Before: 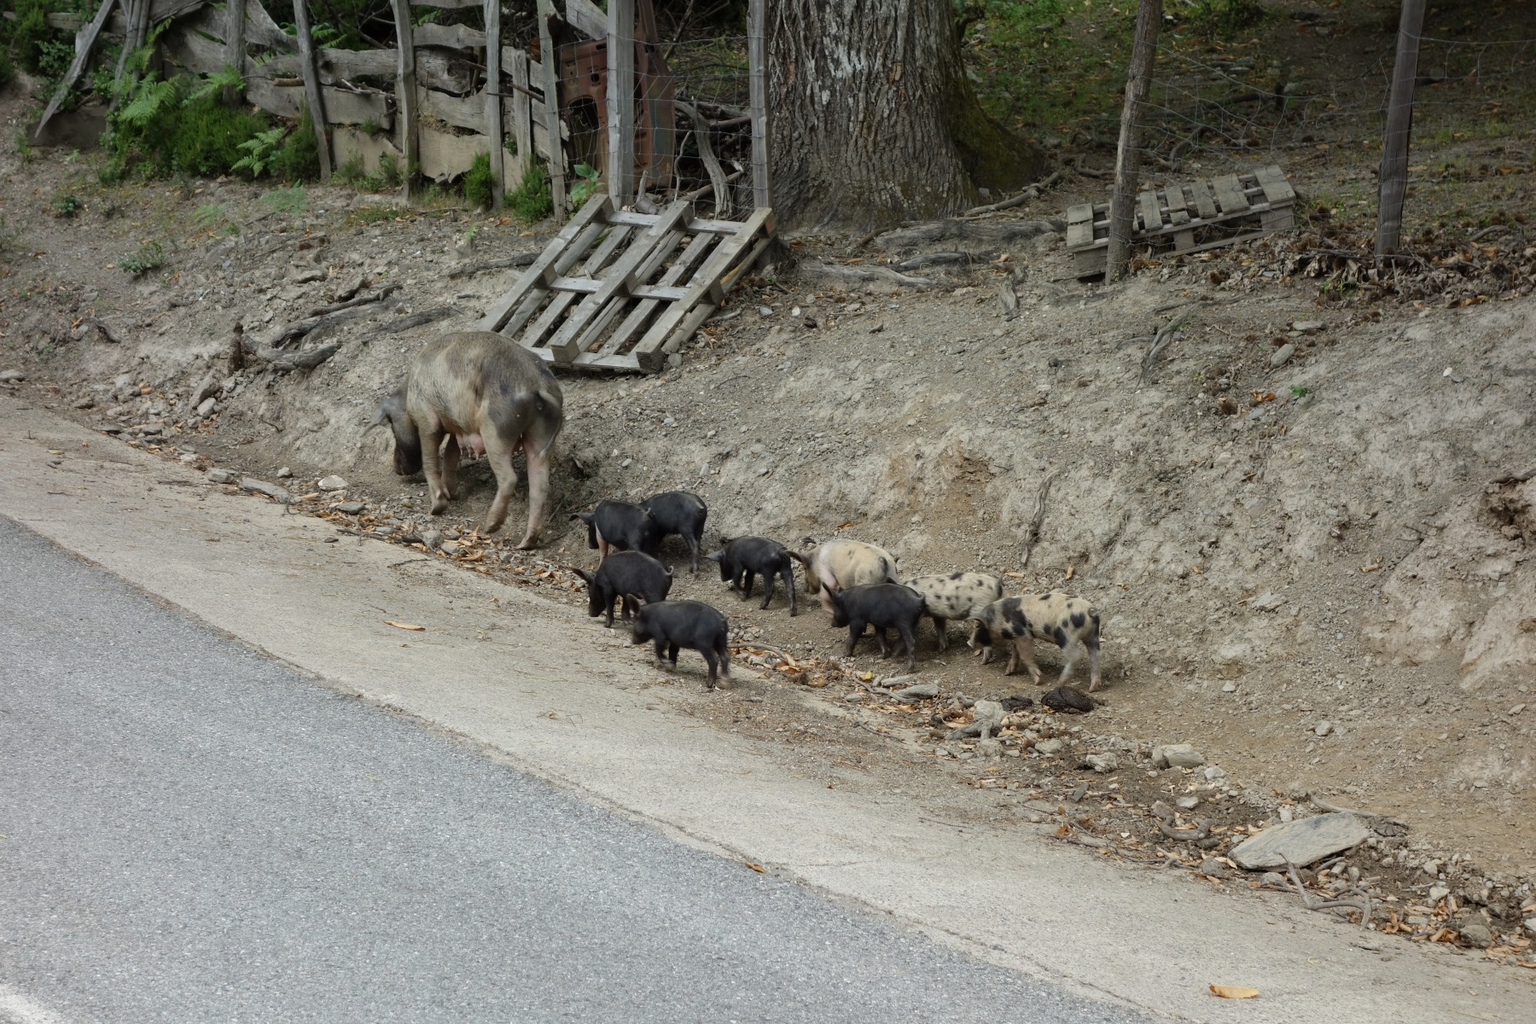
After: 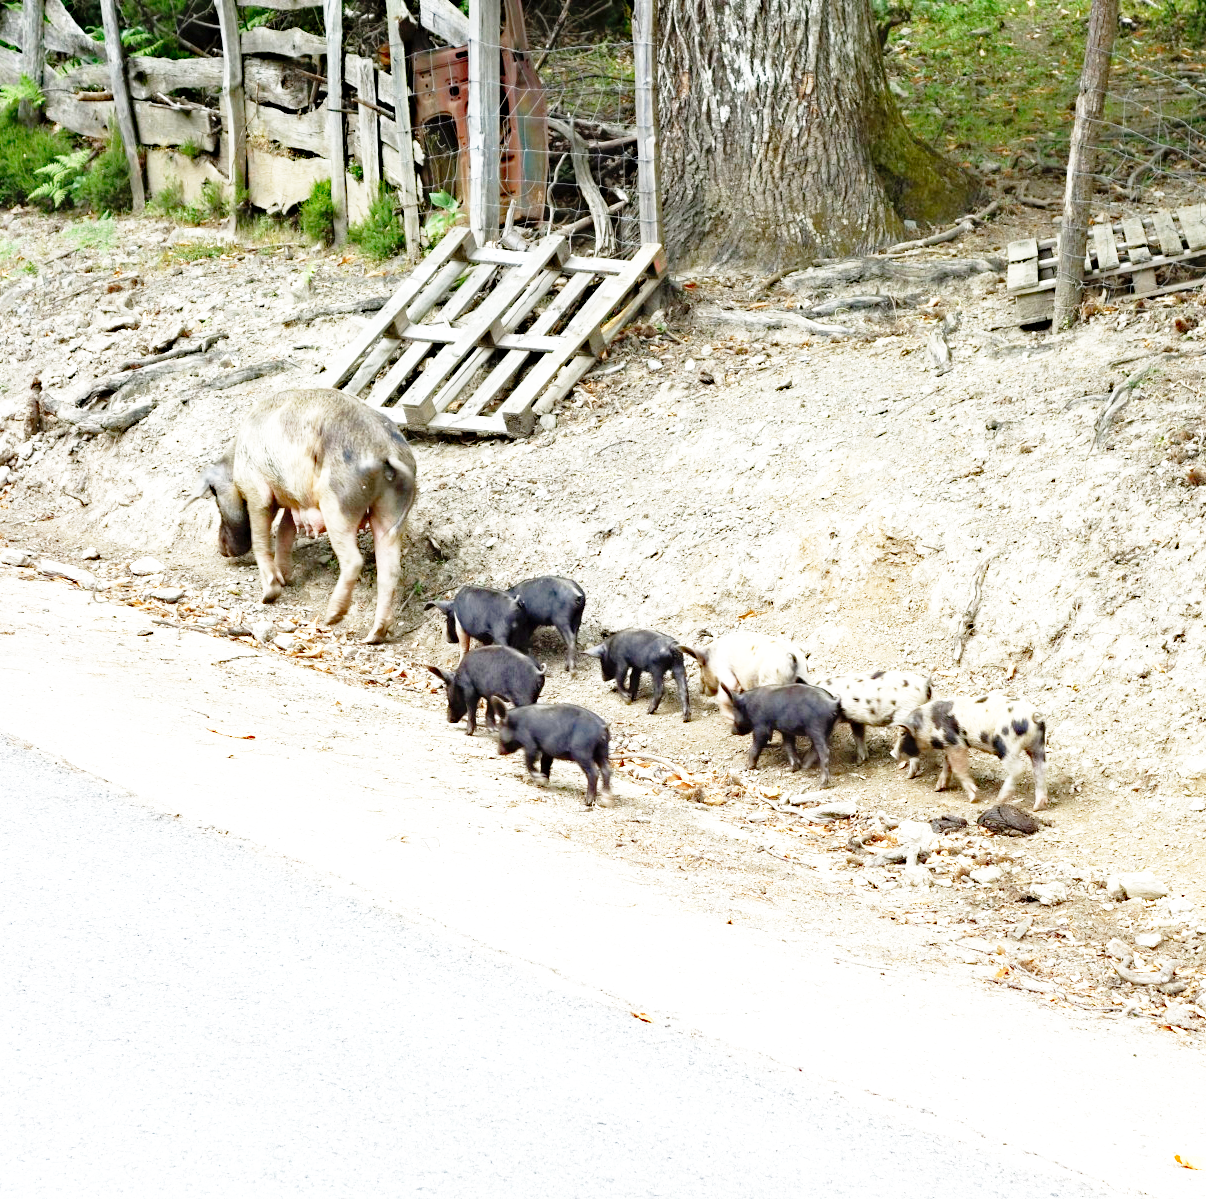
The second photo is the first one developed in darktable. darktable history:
crop and rotate: left 13.504%, right 19.488%
base curve: curves: ch0 [(0, 0) (0.012, 0.01) (0.073, 0.168) (0.31, 0.711) (0.645, 0.957) (1, 1)], preserve colors none
exposure: black level correction 0, exposure 1.199 EV, compensate highlight preservation false
haze removal: strength 0.289, distance 0.254, compatibility mode true
tone curve: curves: ch0 [(0, 0) (0.045, 0.074) (0.883, 0.858) (1, 1)]; ch1 [(0, 0) (0.149, 0.074) (0.379, 0.327) (0.427, 0.401) (0.489, 0.479) (0.505, 0.515) (0.537, 0.573) (0.563, 0.599) (1, 1)]; ch2 [(0, 0) (0.307, 0.298) (0.388, 0.375) (0.443, 0.456) (0.485, 0.492) (1, 1)], color space Lab, linked channels, preserve colors none
